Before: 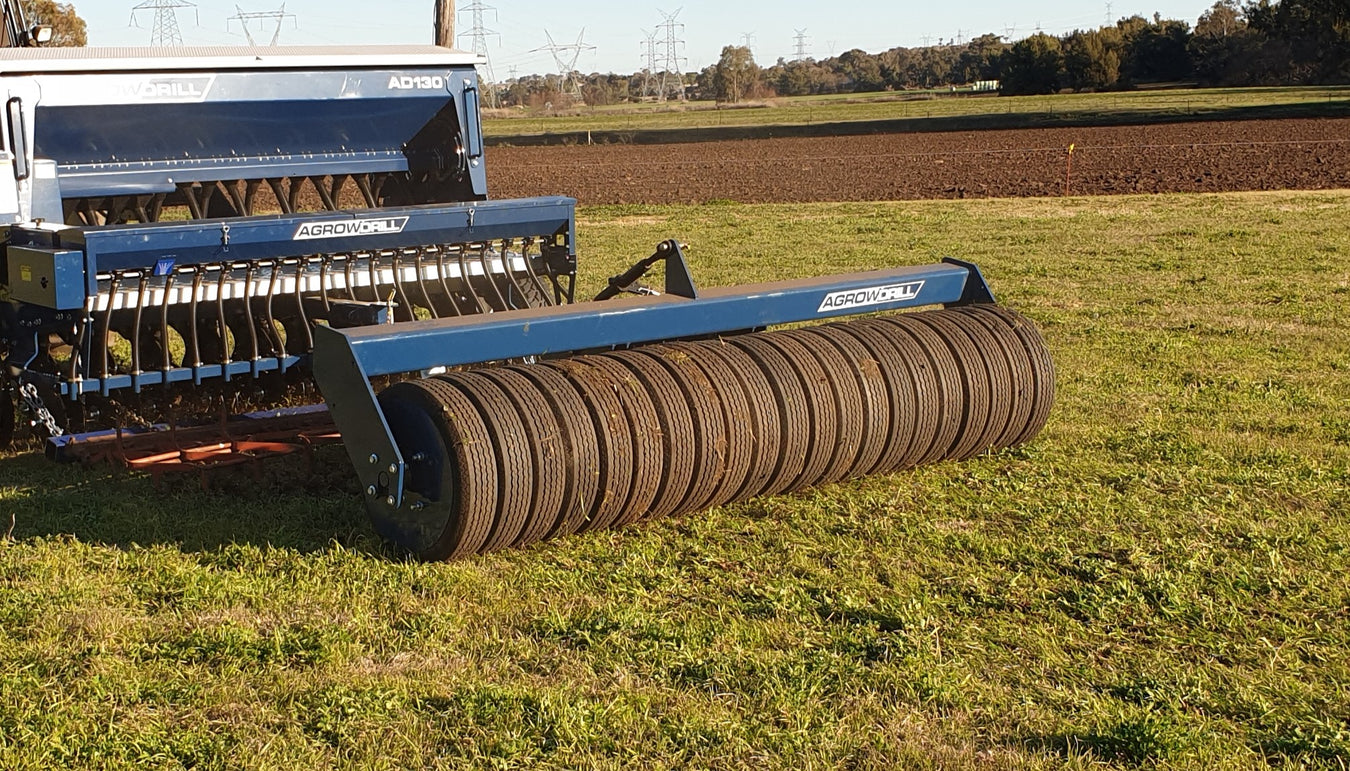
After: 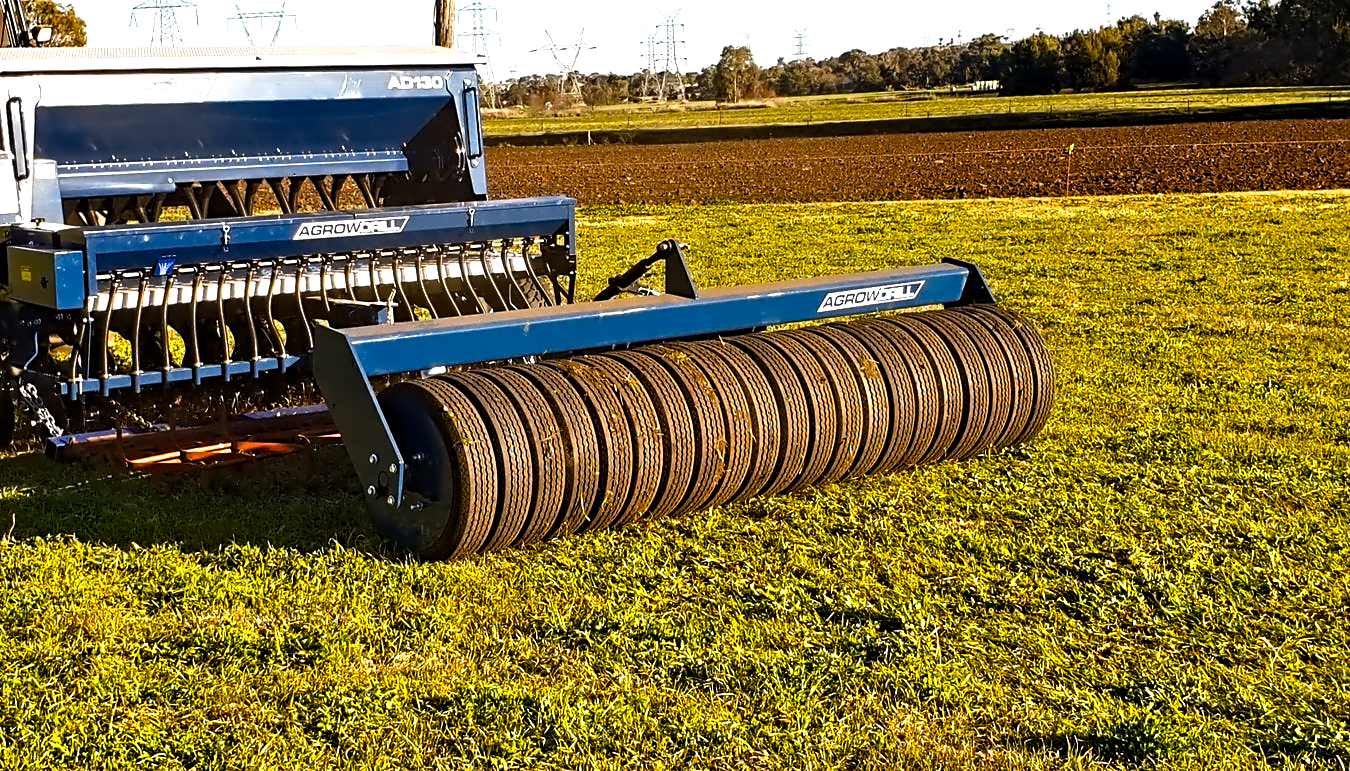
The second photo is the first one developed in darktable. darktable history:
color balance rgb: linear chroma grading › global chroma 9%, perceptual saturation grading › global saturation 36%, perceptual saturation grading › shadows 35%, perceptual brilliance grading › global brilliance 15%, perceptual brilliance grading › shadows -35%, global vibrance 15%
contrast equalizer: octaves 7, y [[0.5, 0.542, 0.583, 0.625, 0.667, 0.708], [0.5 ×6], [0.5 ×6], [0, 0.033, 0.067, 0.1, 0.133, 0.167], [0, 0.05, 0.1, 0.15, 0.2, 0.25]]
